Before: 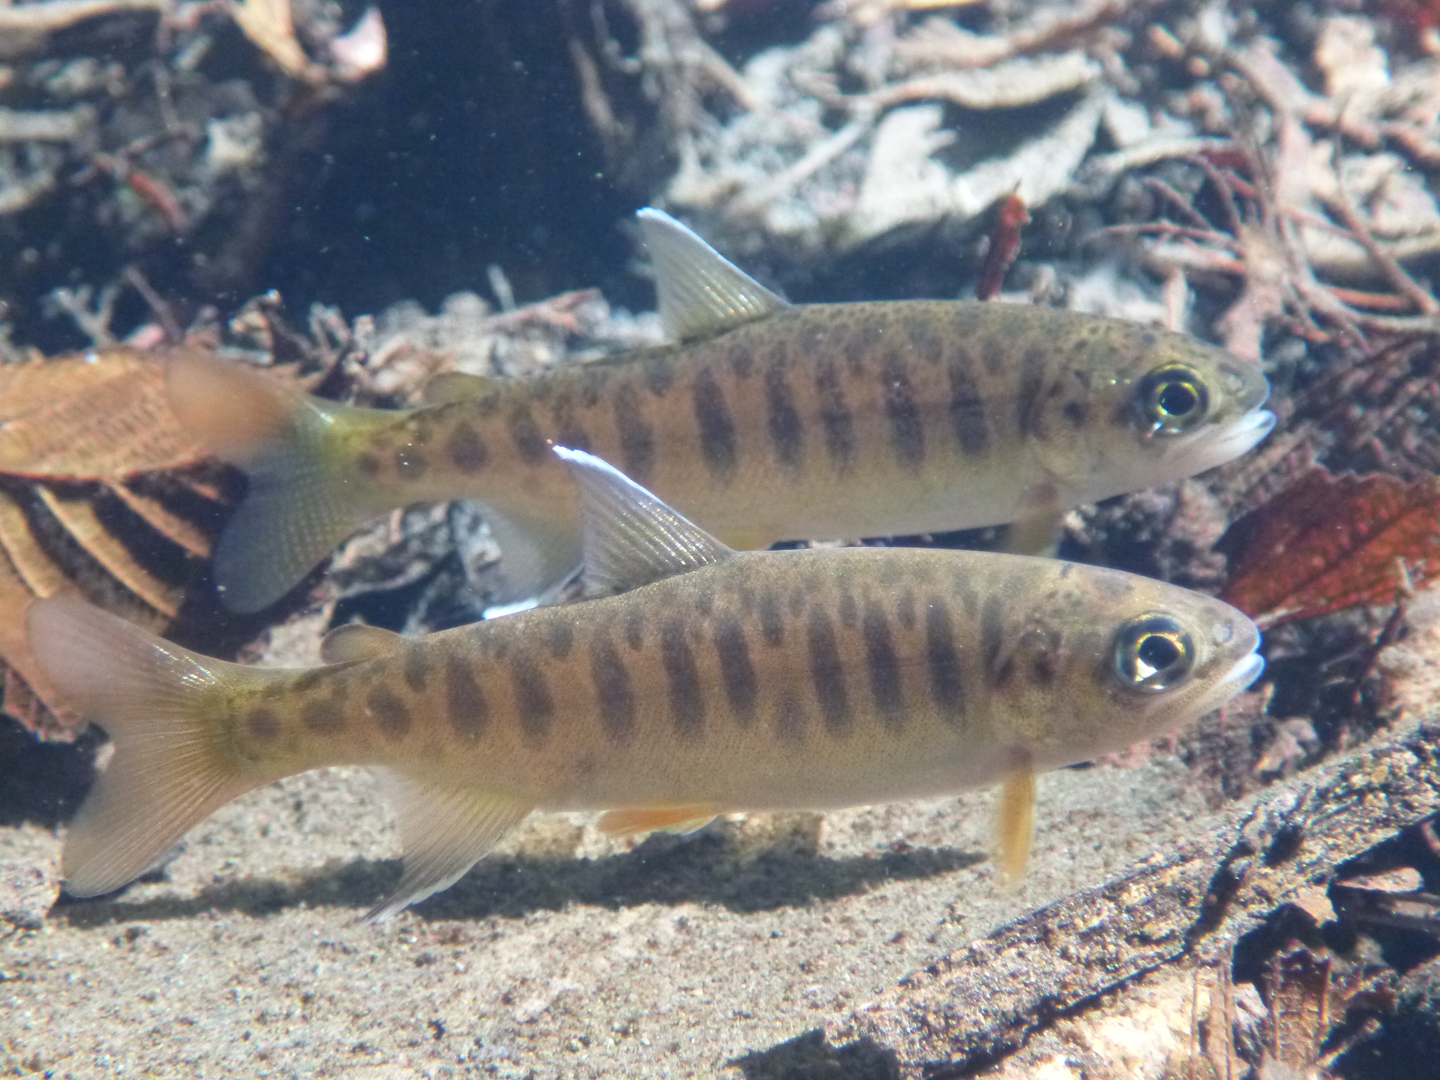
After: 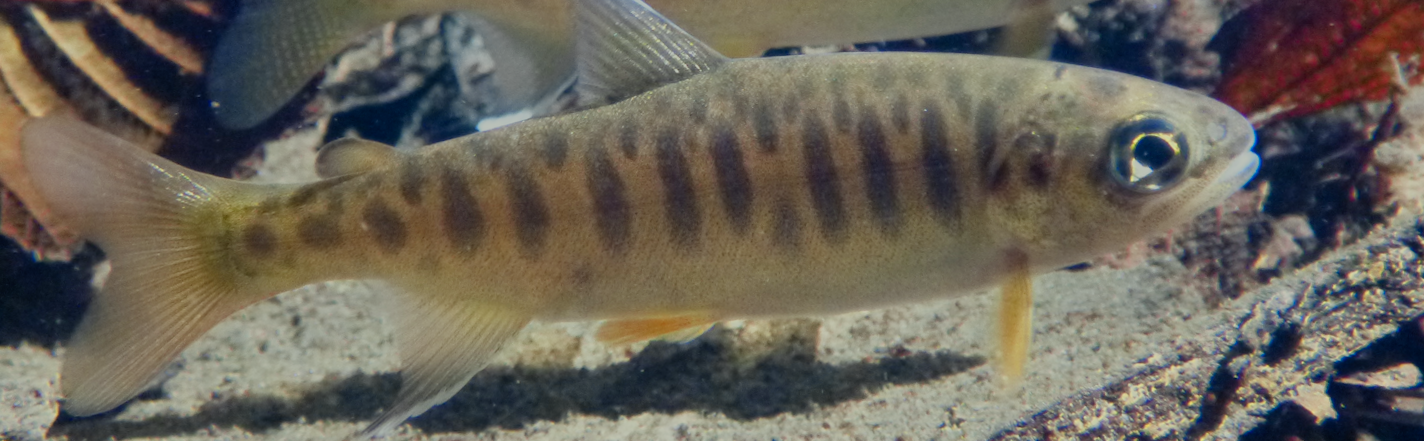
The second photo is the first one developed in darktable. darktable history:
tone equalizer: on, module defaults
rotate and perspective: rotation -1°, crop left 0.011, crop right 0.989, crop top 0.025, crop bottom 0.975
exposure: exposure -0.04 EV, compensate highlight preservation false
color correction: highlights a* -4.73, highlights b* 5.06, saturation 0.97
crop: top 45.551%, bottom 12.262%
color zones: curves: ch0 [(0.004, 0.305) (0.261, 0.623) (0.389, 0.399) (0.708, 0.571) (0.947, 0.34)]; ch1 [(0.025, 0.645) (0.229, 0.584) (0.326, 0.551) (0.484, 0.262) (0.757, 0.643)]
filmic rgb: middle gray luminance 29%, black relative exposure -10.3 EV, white relative exposure 5.5 EV, threshold 6 EV, target black luminance 0%, hardness 3.95, latitude 2.04%, contrast 1.132, highlights saturation mix 5%, shadows ↔ highlights balance 15.11%, preserve chrominance no, color science v3 (2019), use custom middle-gray values true, iterations of high-quality reconstruction 0, enable highlight reconstruction true
shadows and highlights: shadows 25, highlights -48, soften with gaussian
